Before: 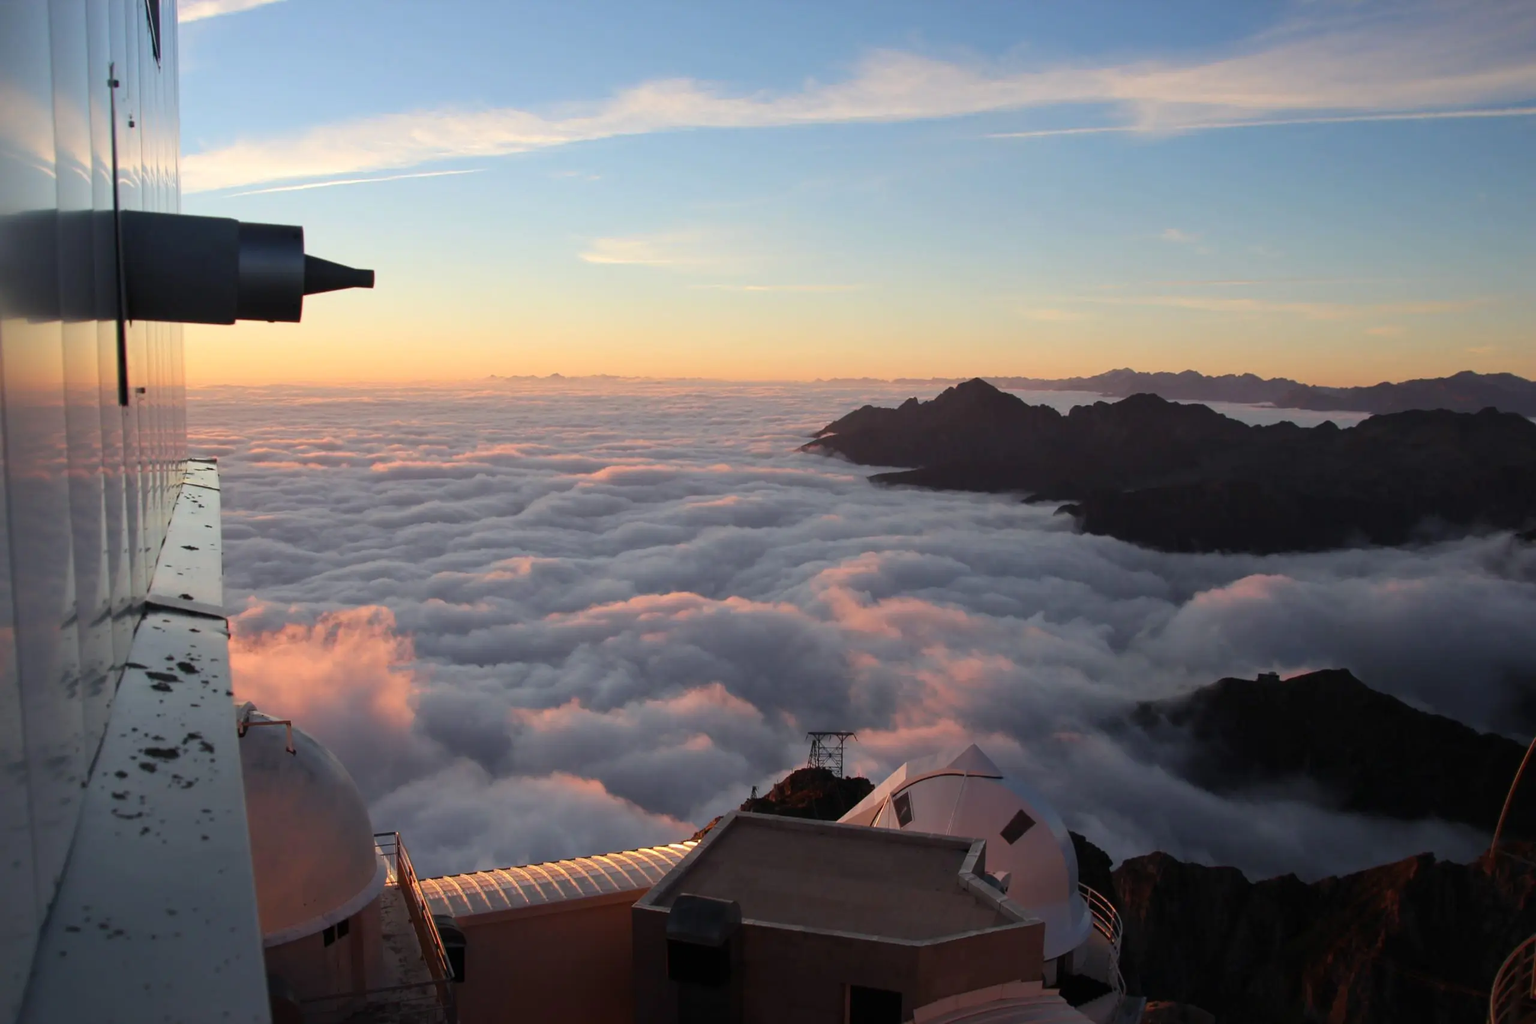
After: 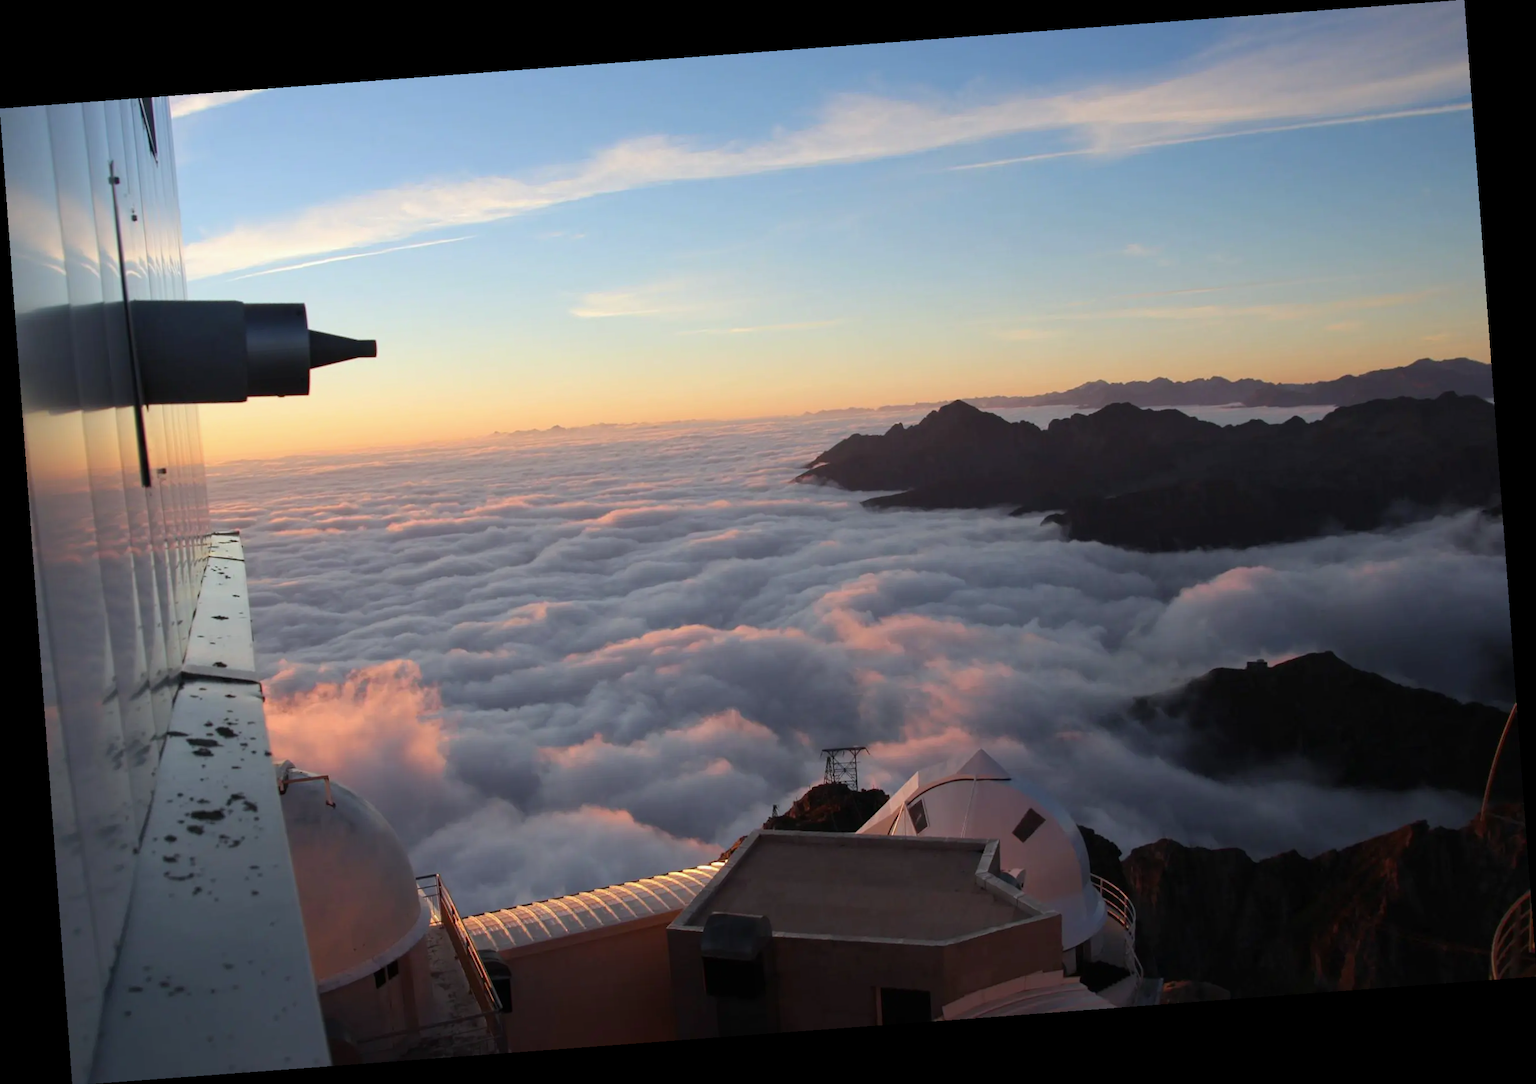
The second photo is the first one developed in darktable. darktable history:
white balance: red 0.982, blue 1.018
rotate and perspective: rotation -4.25°, automatic cropping off
